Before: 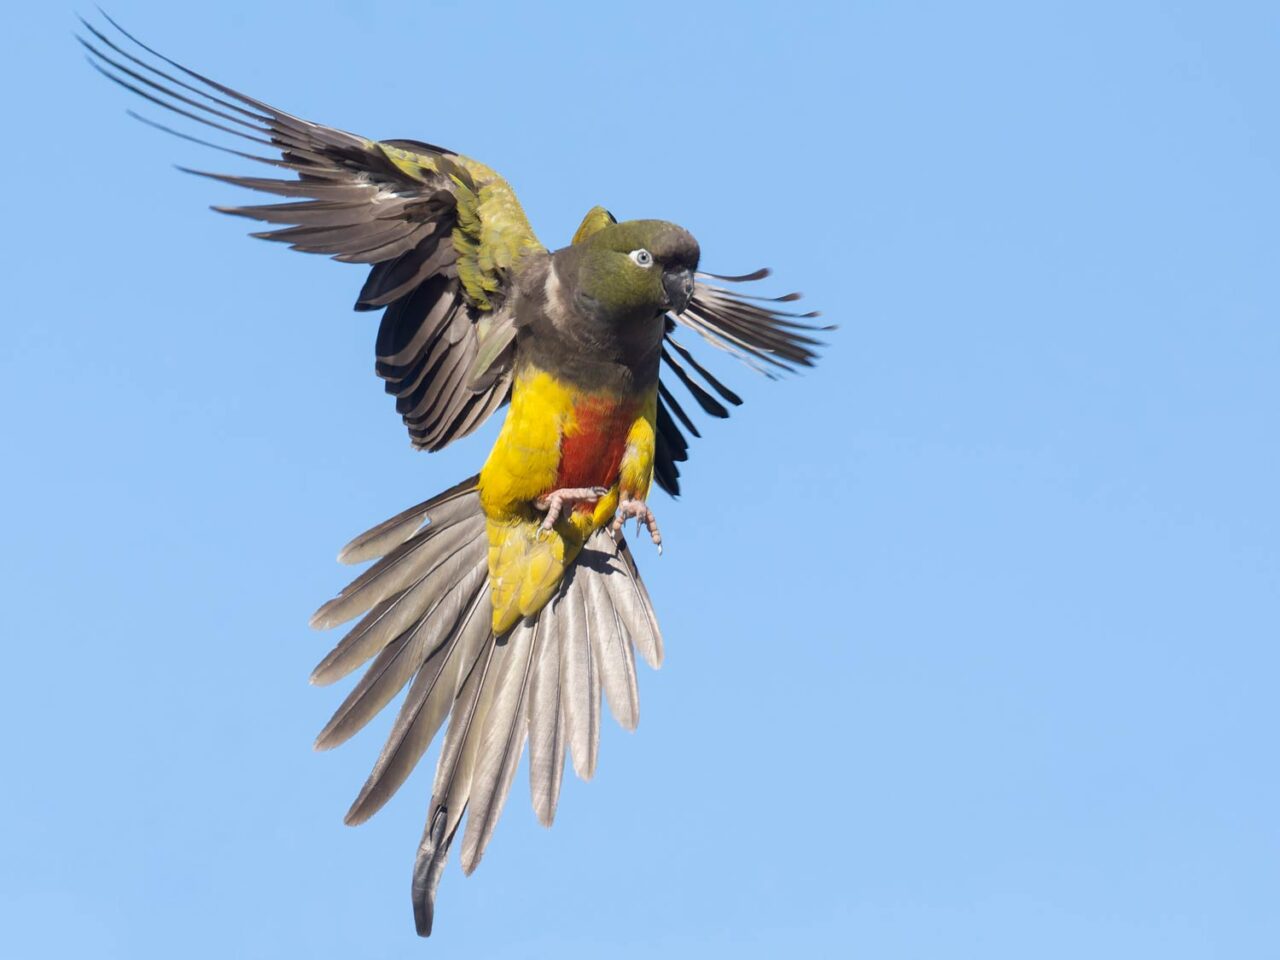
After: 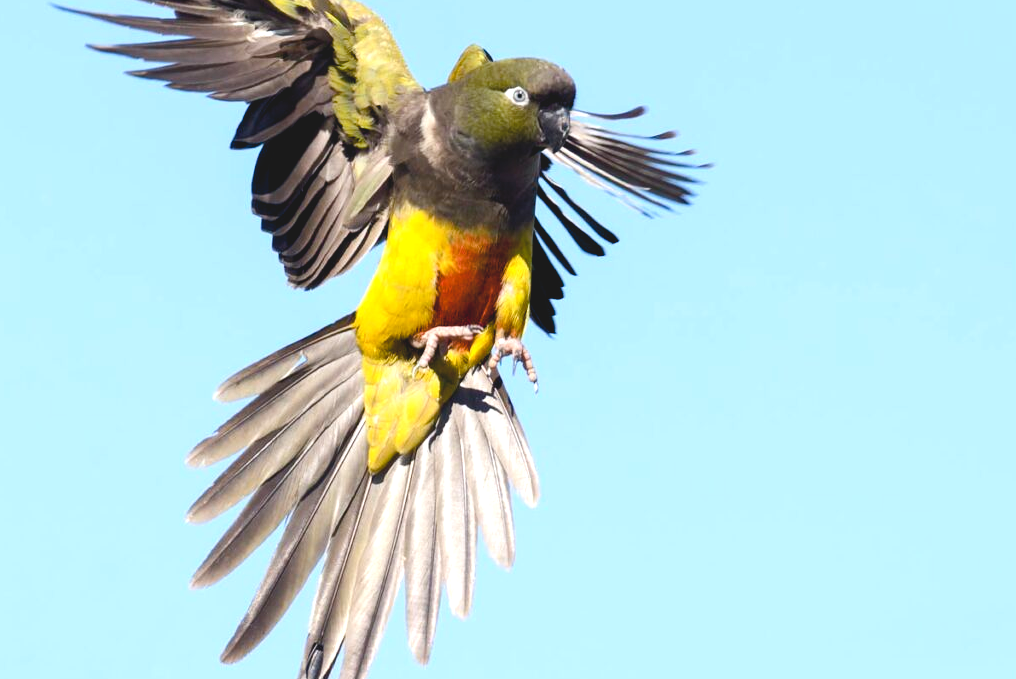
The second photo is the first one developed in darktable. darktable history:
tone equalizer: -8 EV -1.08 EV, -7 EV -1.01 EV, -6 EV -0.867 EV, -5 EV -0.578 EV, -3 EV 0.578 EV, -2 EV 0.867 EV, -1 EV 1.01 EV, +0 EV 1.08 EV, edges refinement/feathering 500, mask exposure compensation -1.57 EV, preserve details no
exposure: black level correction 0.01, exposure 0.011 EV, compensate highlight preservation false
color balance rgb: perceptual saturation grading › global saturation 35%, perceptual saturation grading › highlights -30%, perceptual saturation grading › shadows 35%, perceptual brilliance grading › global brilliance 3%, perceptual brilliance grading › highlights -3%, perceptual brilliance grading › shadows 3%
crop: left 9.712%, top 16.928%, right 10.845%, bottom 12.332%
contrast brightness saturation: contrast -0.15, brightness 0.05, saturation -0.12
